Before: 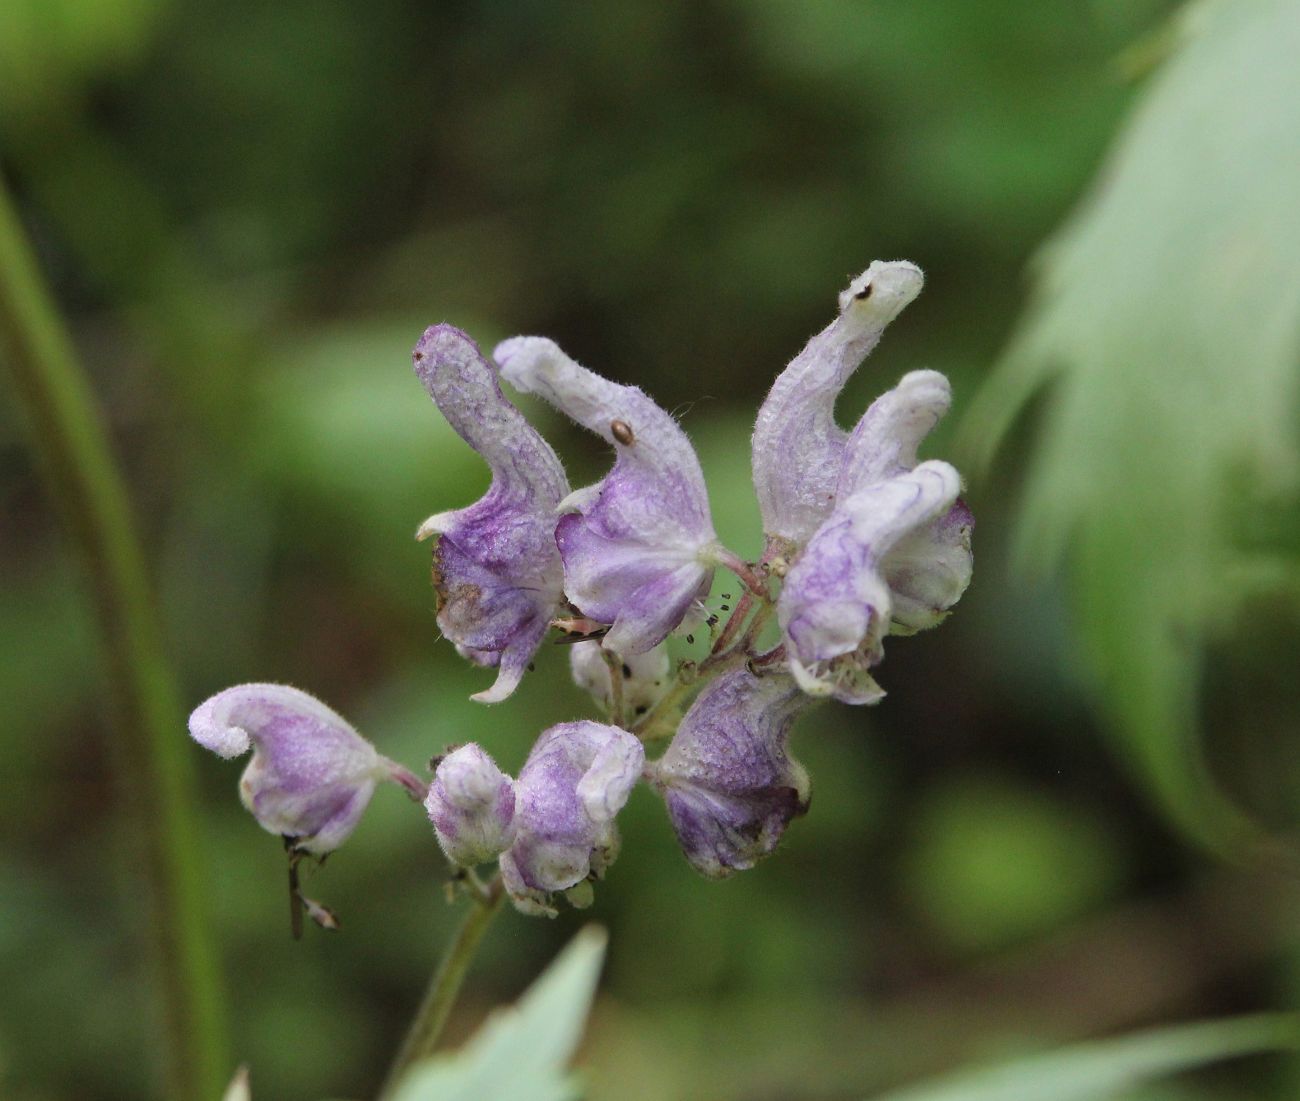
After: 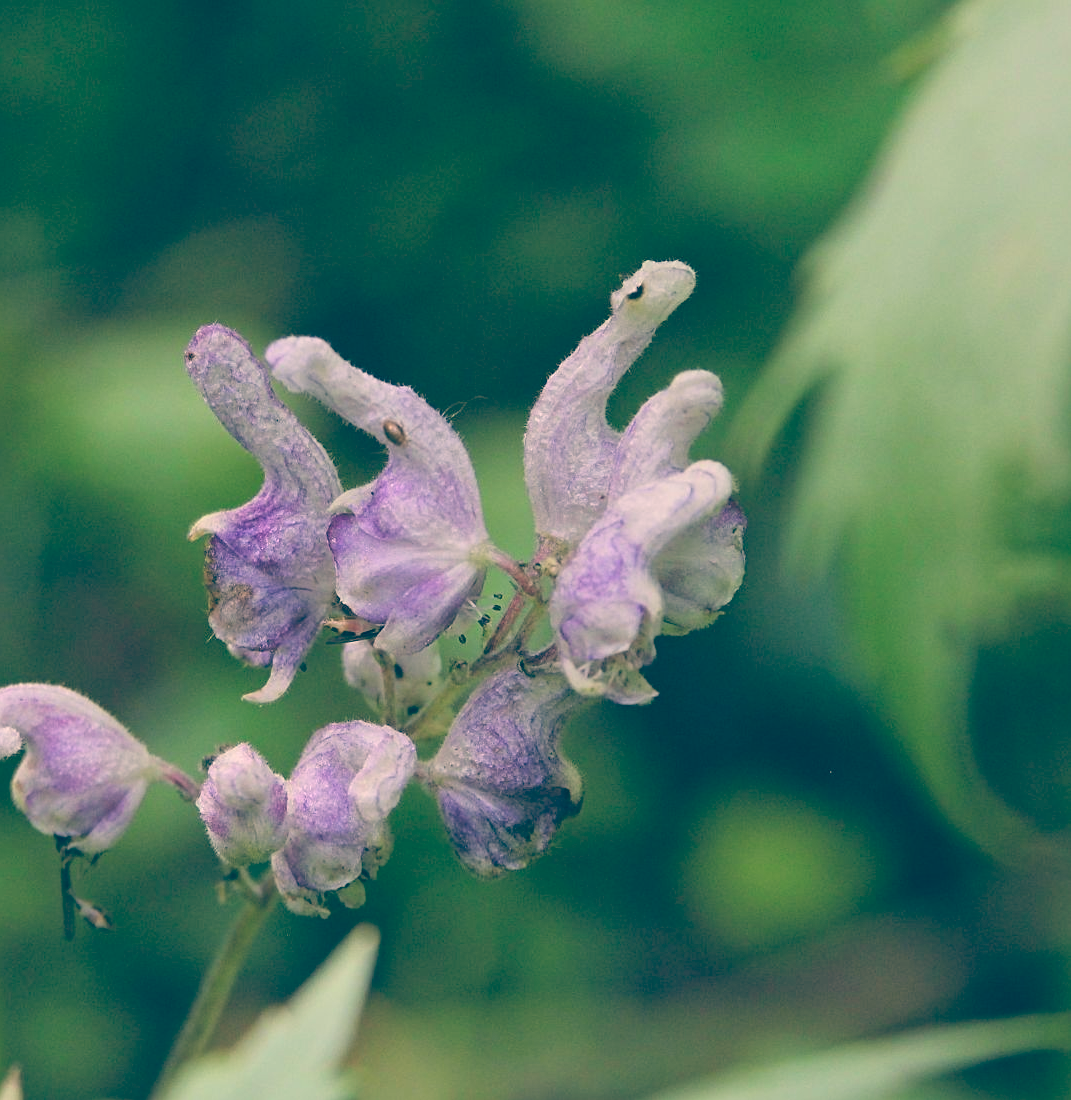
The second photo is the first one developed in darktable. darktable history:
color correction: highlights a* -0.137, highlights b* 0.137
crop: left 17.582%, bottom 0.031%
contrast brightness saturation: contrast 0.03, brightness 0.06, saturation 0.13
sharpen: radius 2.167, amount 0.381, threshold 0
color balance rgb: contrast -10%
color balance: lift [1.006, 0.985, 1.002, 1.015], gamma [1, 0.953, 1.008, 1.047], gain [1.076, 1.13, 1.004, 0.87]
